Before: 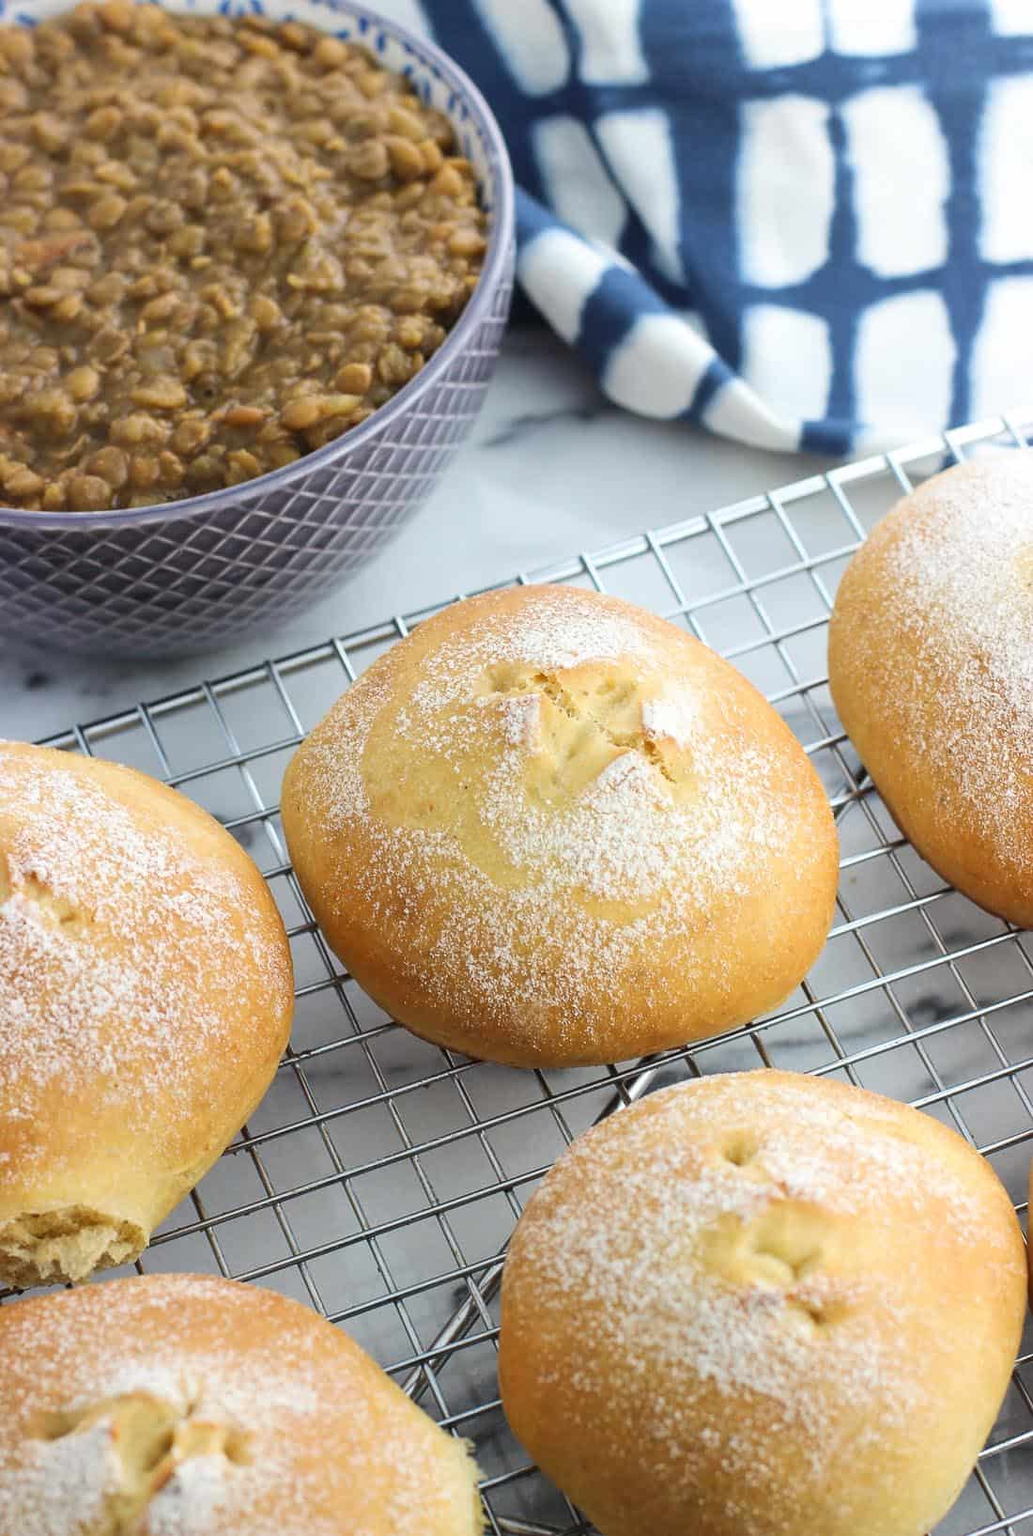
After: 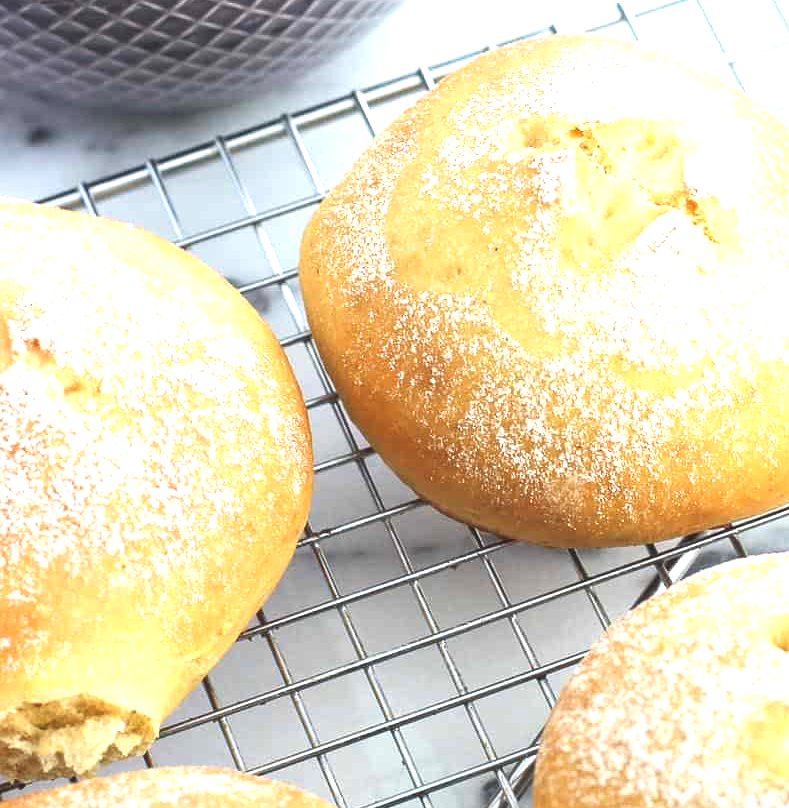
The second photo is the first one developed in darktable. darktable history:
crop: top 36.036%, right 28.184%, bottom 14.539%
exposure: black level correction -0.005, exposure 1.006 EV, compensate exposure bias true, compensate highlight preservation false
